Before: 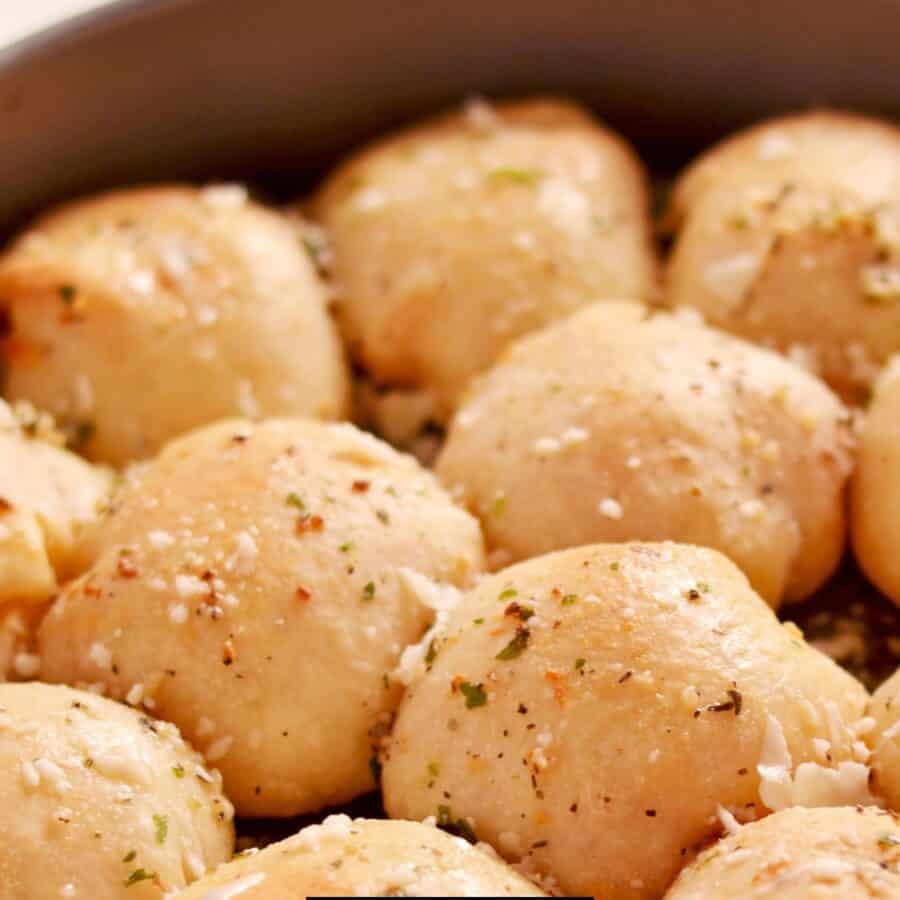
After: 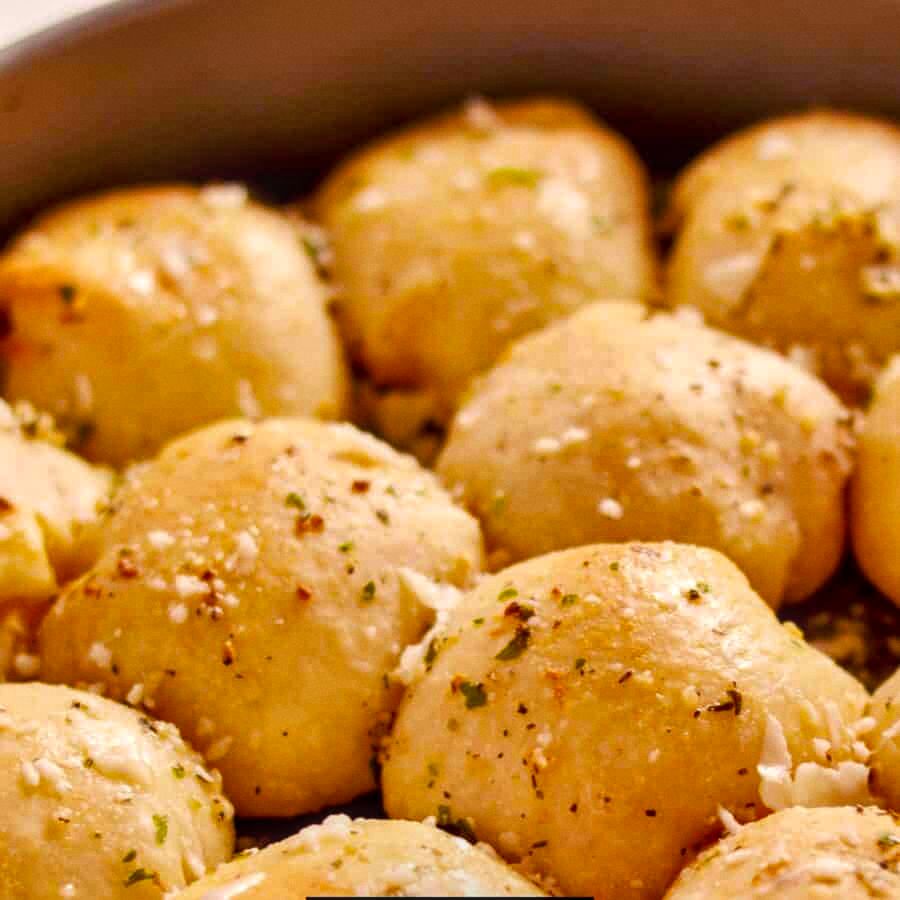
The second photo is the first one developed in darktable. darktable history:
shadows and highlights: low approximation 0.01, soften with gaussian
local contrast: on, module defaults
color correction: saturation 0.98
color balance rgb: perceptual saturation grading › global saturation 25%, global vibrance 20%
grain: coarseness 14.57 ISO, strength 8.8%
